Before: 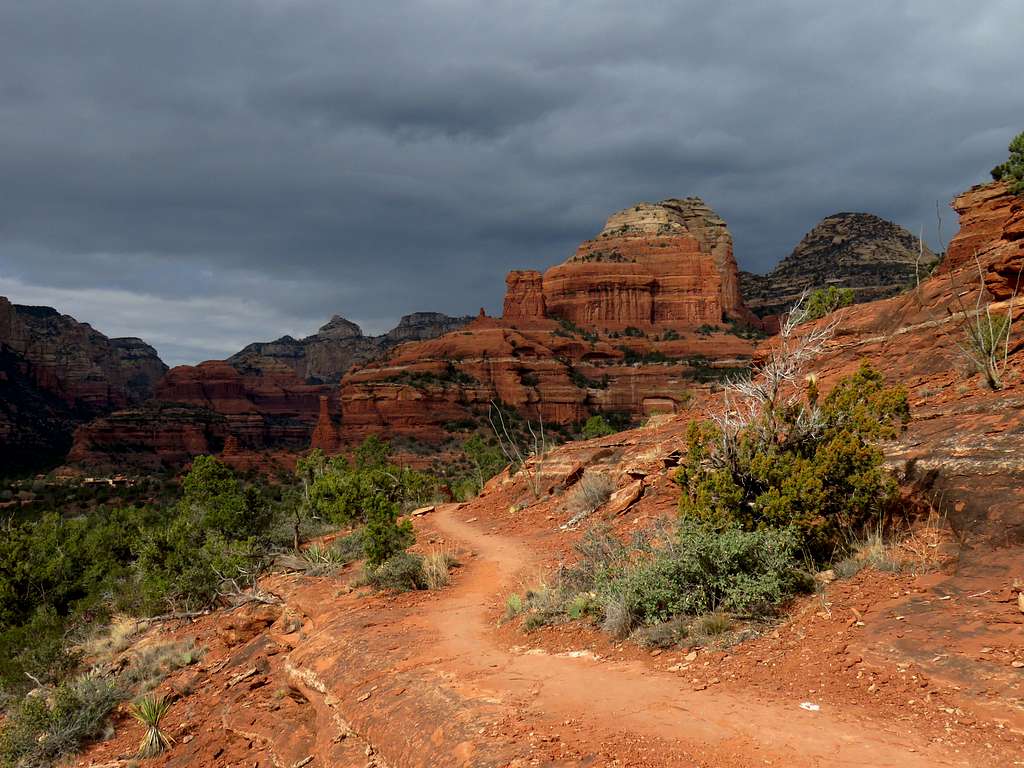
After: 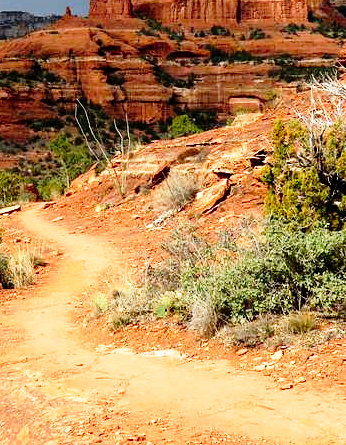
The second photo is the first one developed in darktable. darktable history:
crop: left 40.506%, top 39.298%, right 25.699%, bottom 2.641%
base curve: curves: ch0 [(0, 0) (0.012, 0.01) (0.073, 0.168) (0.31, 0.711) (0.645, 0.957) (1, 1)], preserve colors none
